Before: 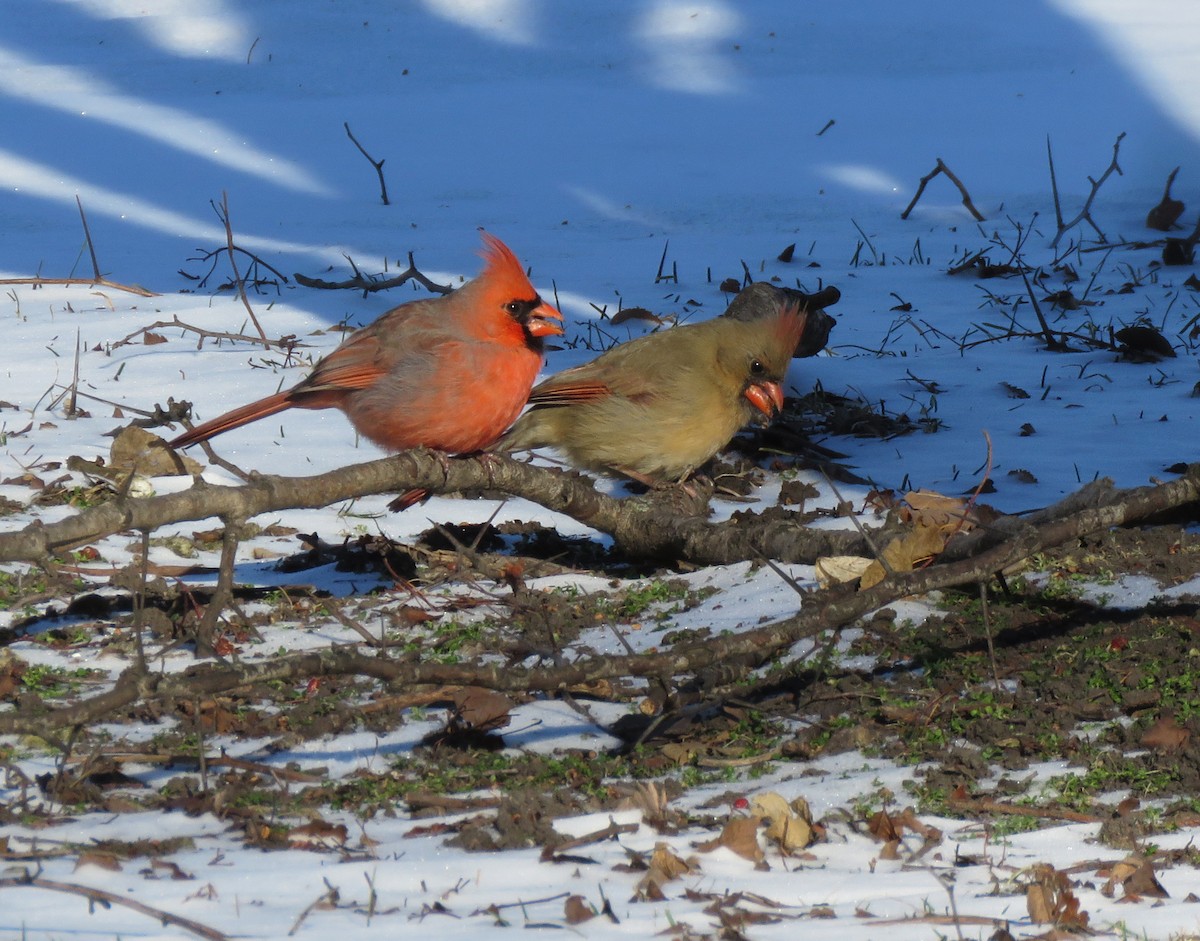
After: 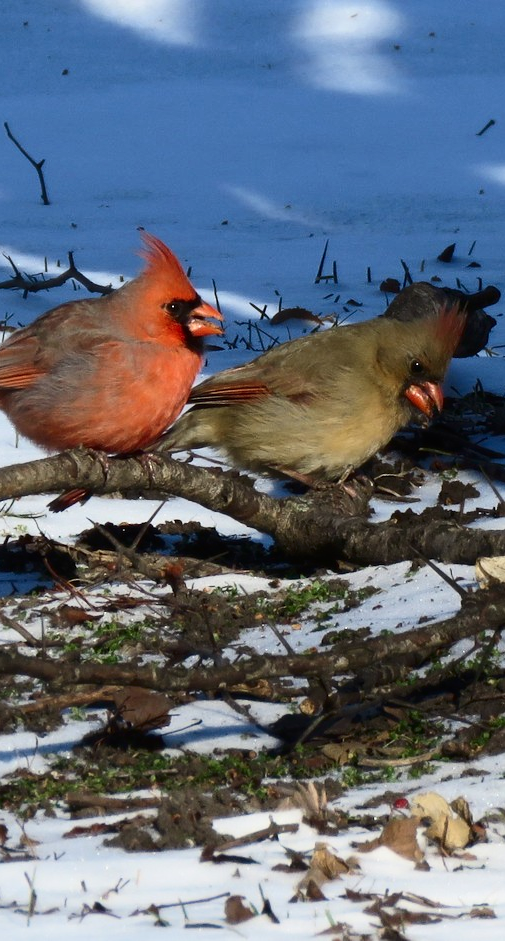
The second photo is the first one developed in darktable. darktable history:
crop: left 28.357%, right 29.509%
contrast brightness saturation: contrast 0.286
